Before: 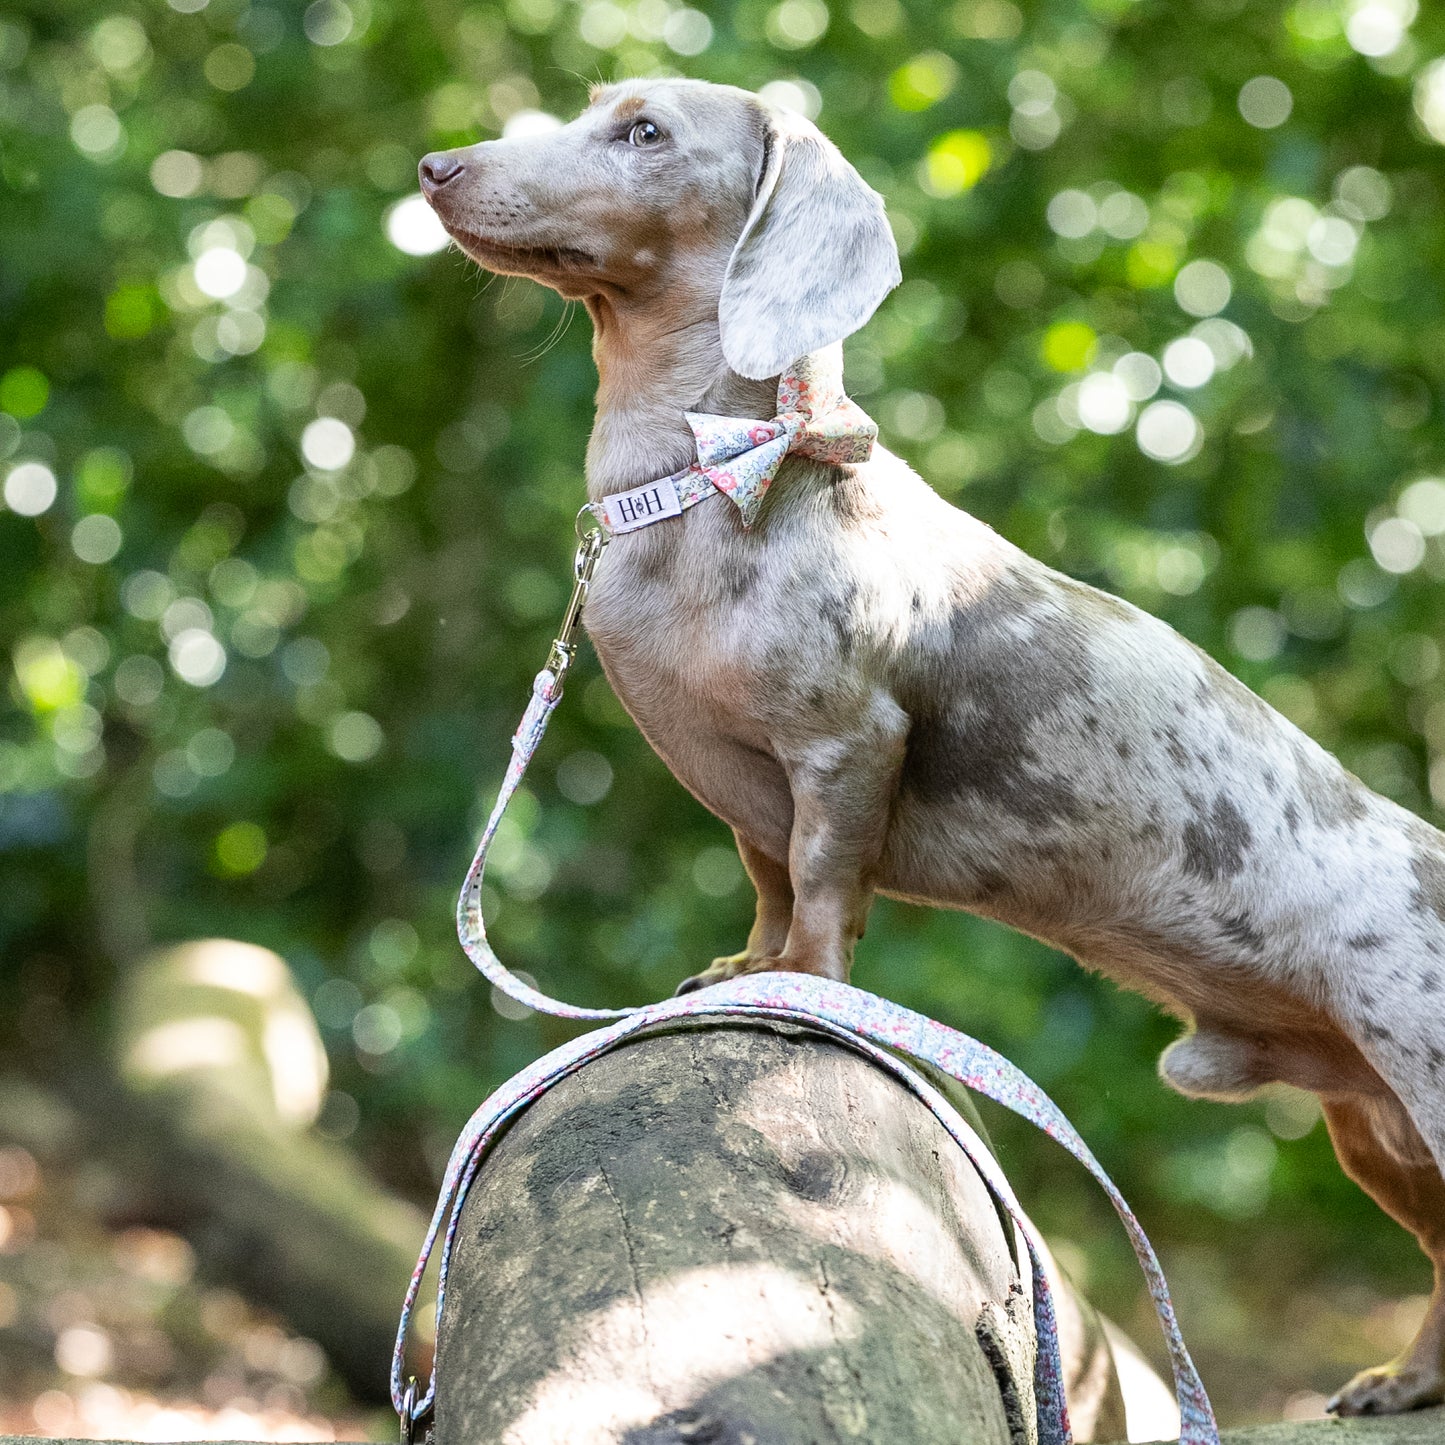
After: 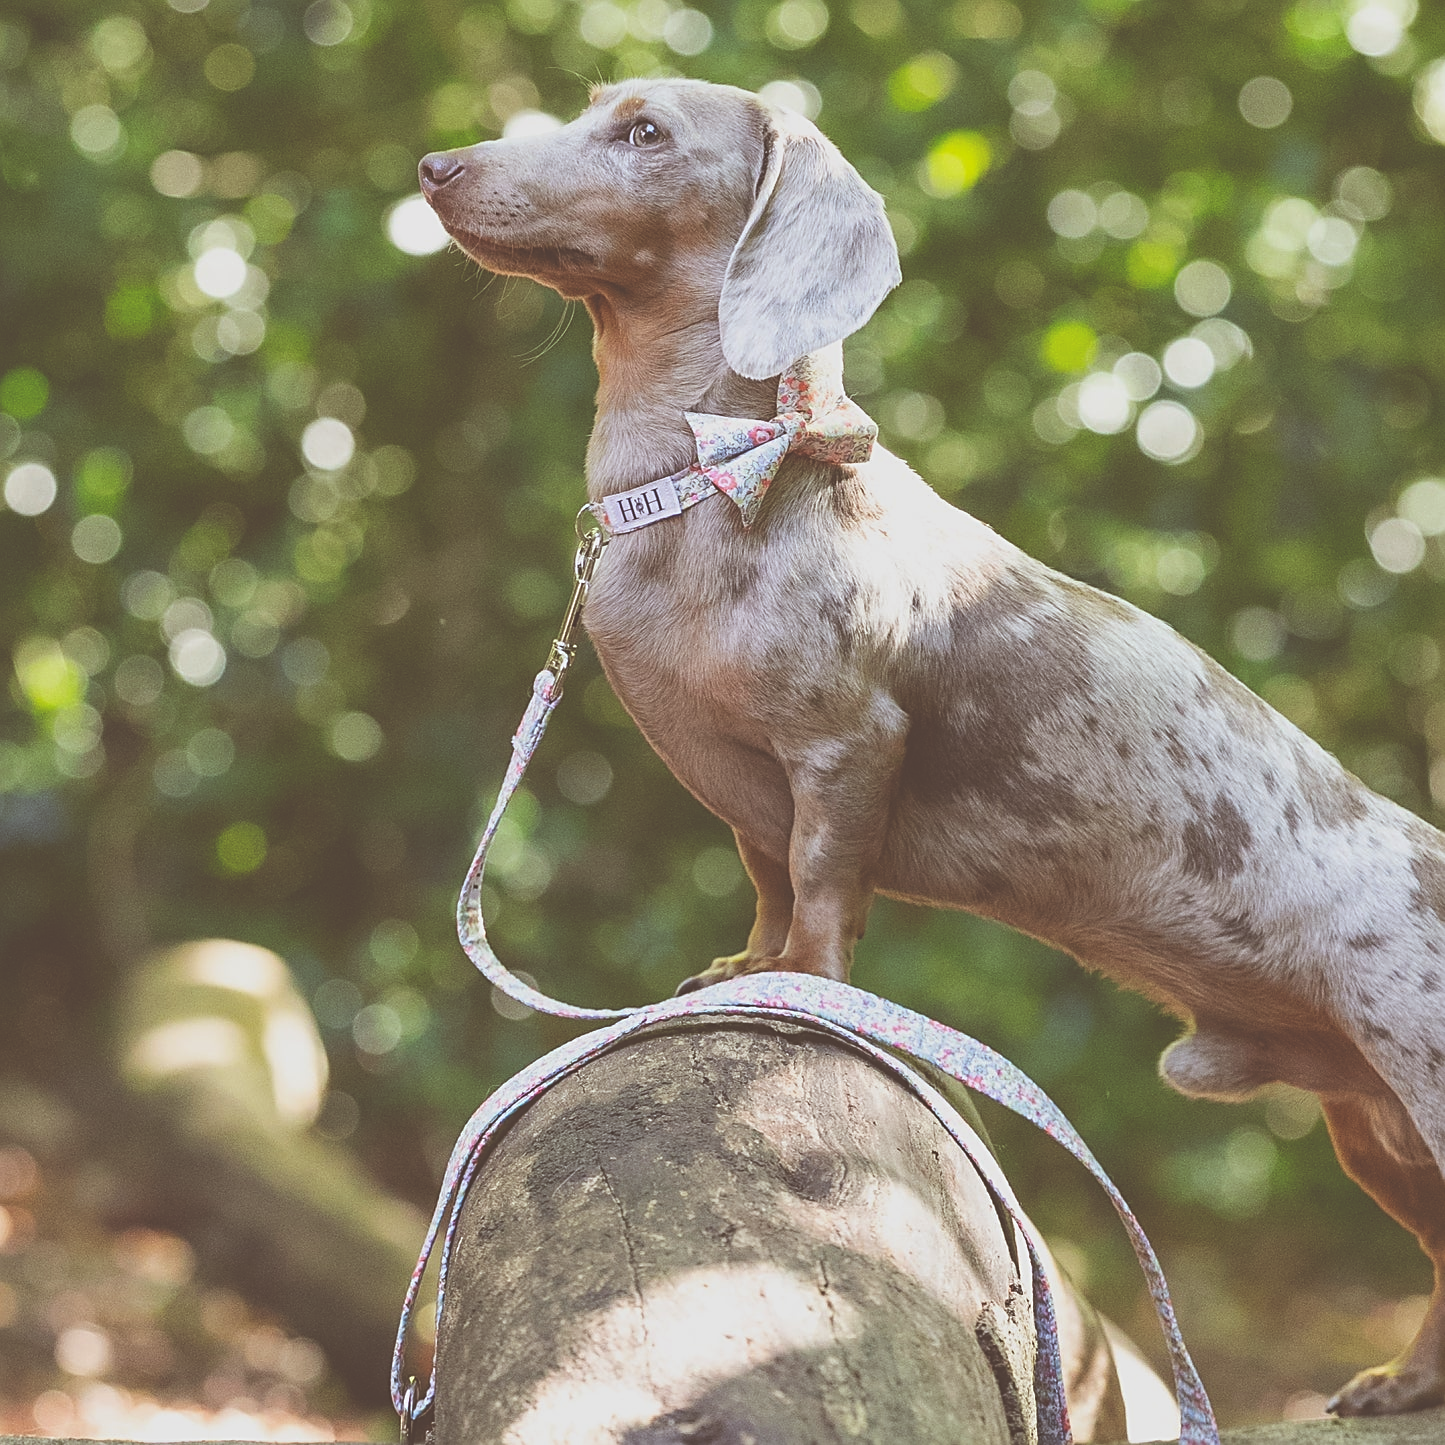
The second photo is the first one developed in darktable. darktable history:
sharpen: on, module defaults
shadows and highlights: radius 121.13, shadows 21.4, white point adjustment -9.72, highlights -14.39, soften with gaussian
rgb levels: mode RGB, independent channels, levels [[0, 0.5, 1], [0, 0.521, 1], [0, 0.536, 1]]
exposure: black level correction -0.087, compensate highlight preservation false
